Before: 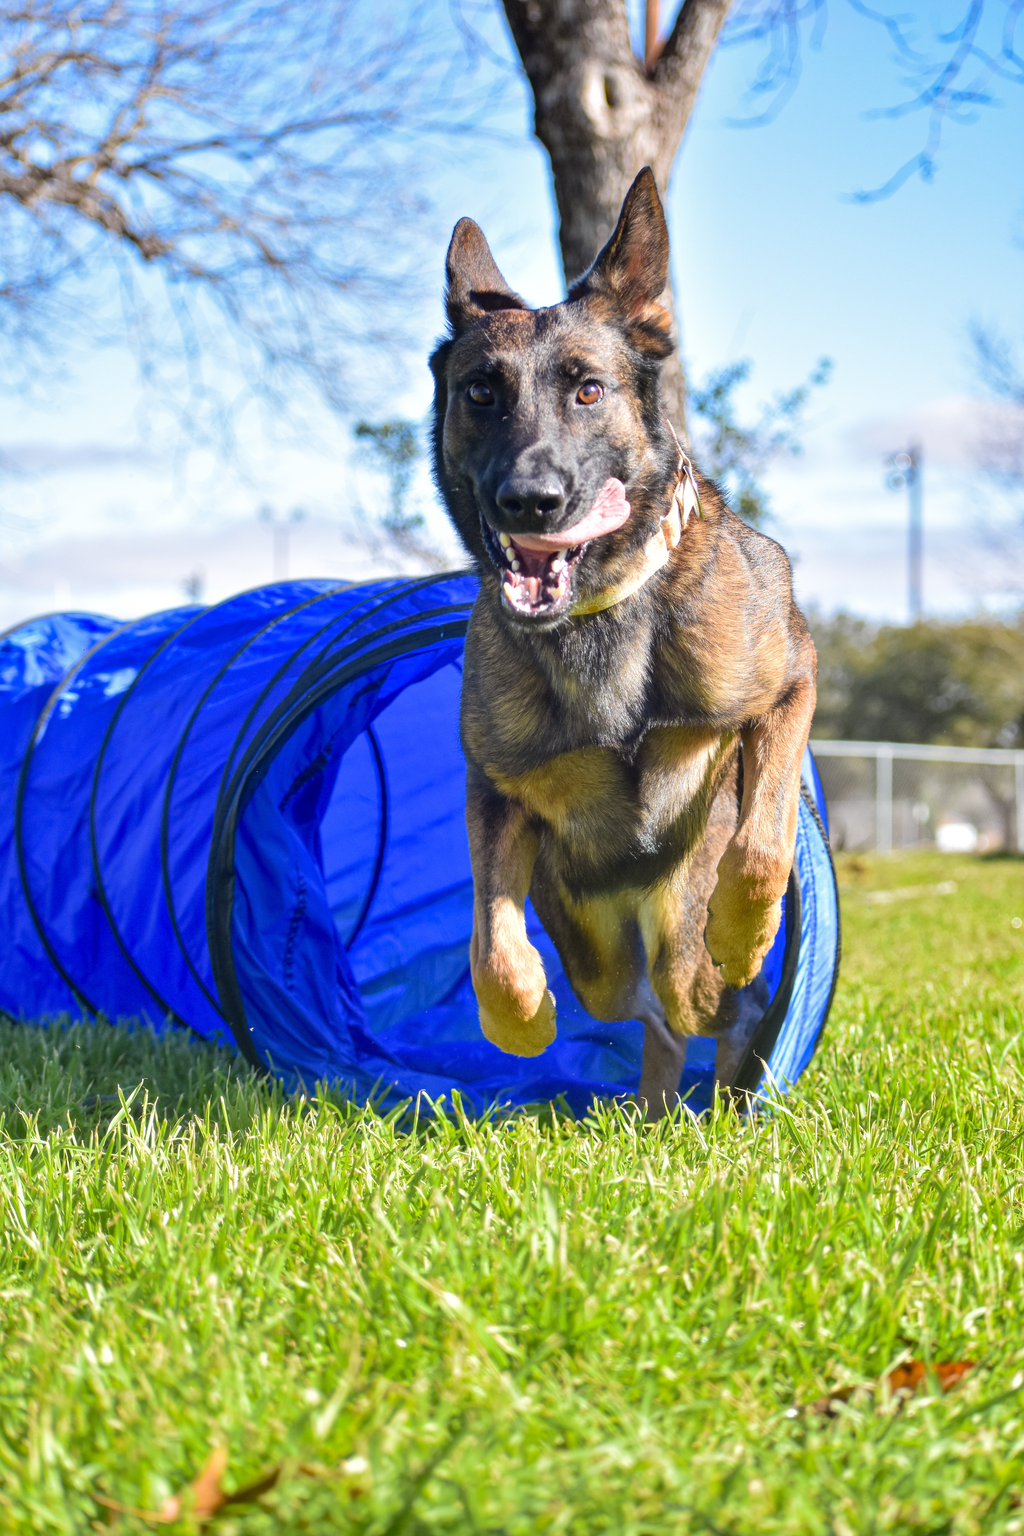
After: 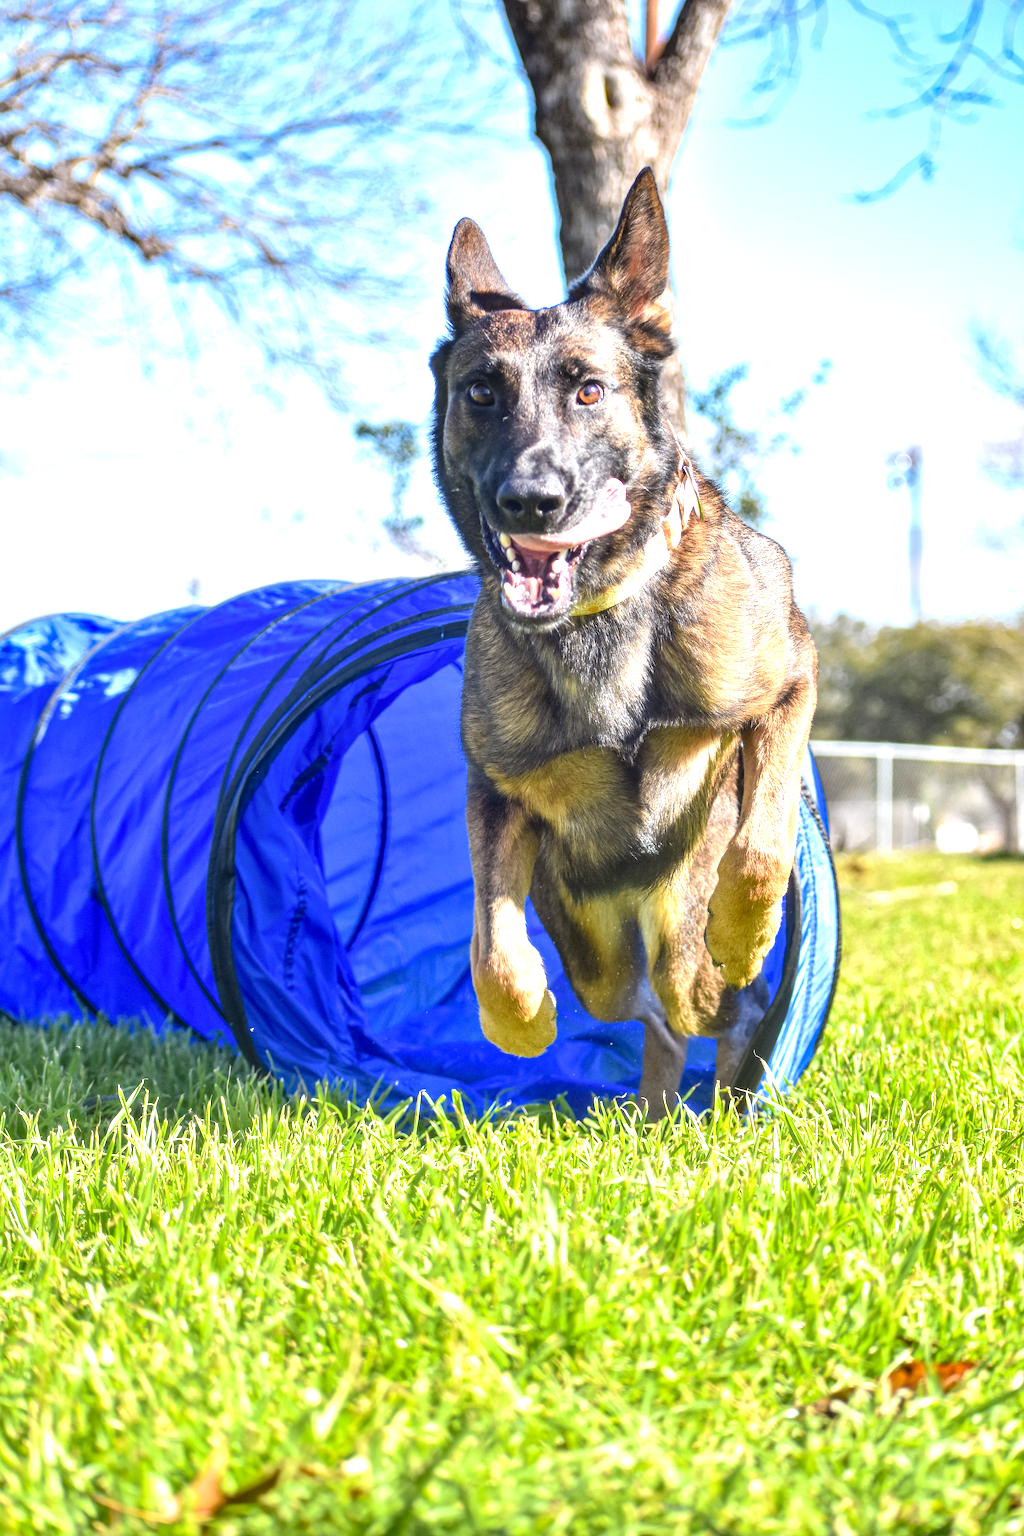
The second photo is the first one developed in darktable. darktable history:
local contrast: on, module defaults
exposure: black level correction 0, exposure 0.696 EV, compensate highlight preservation false
